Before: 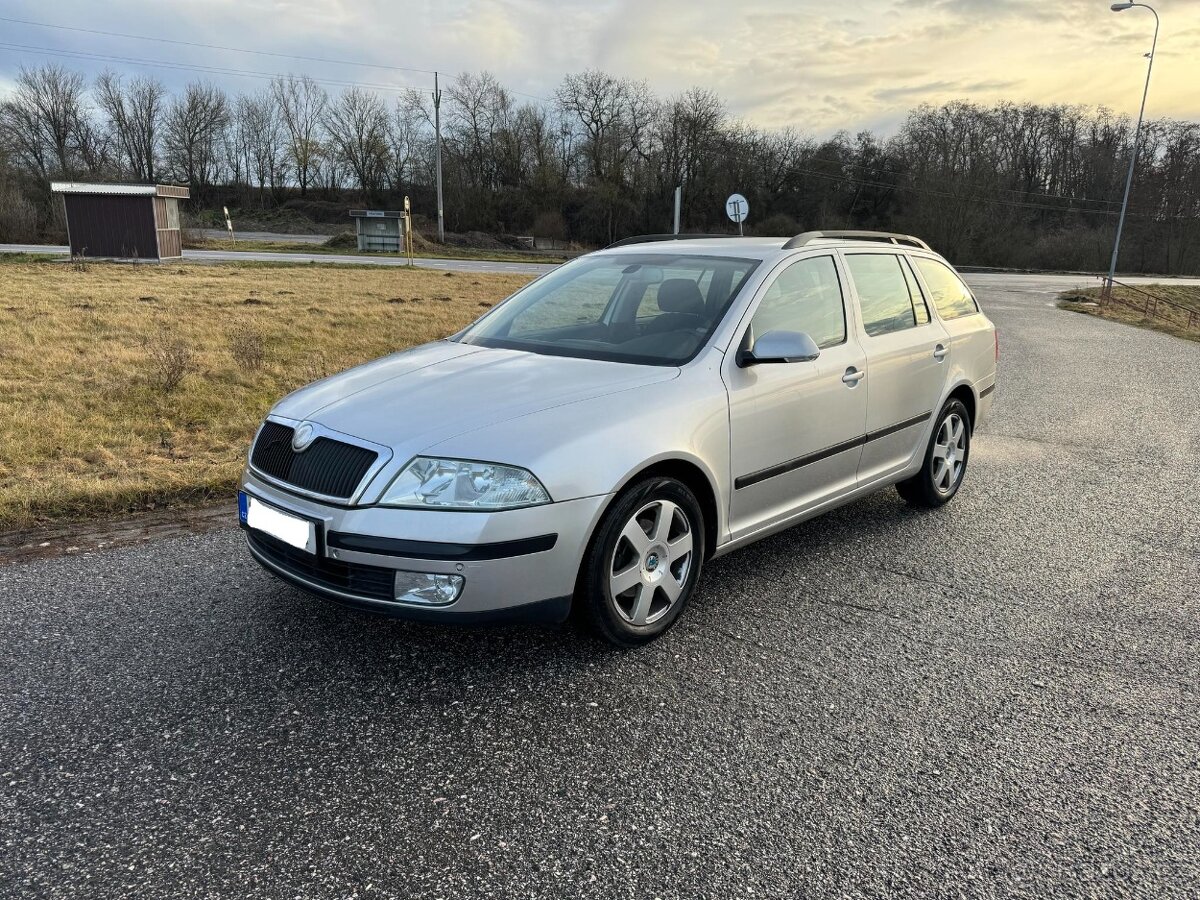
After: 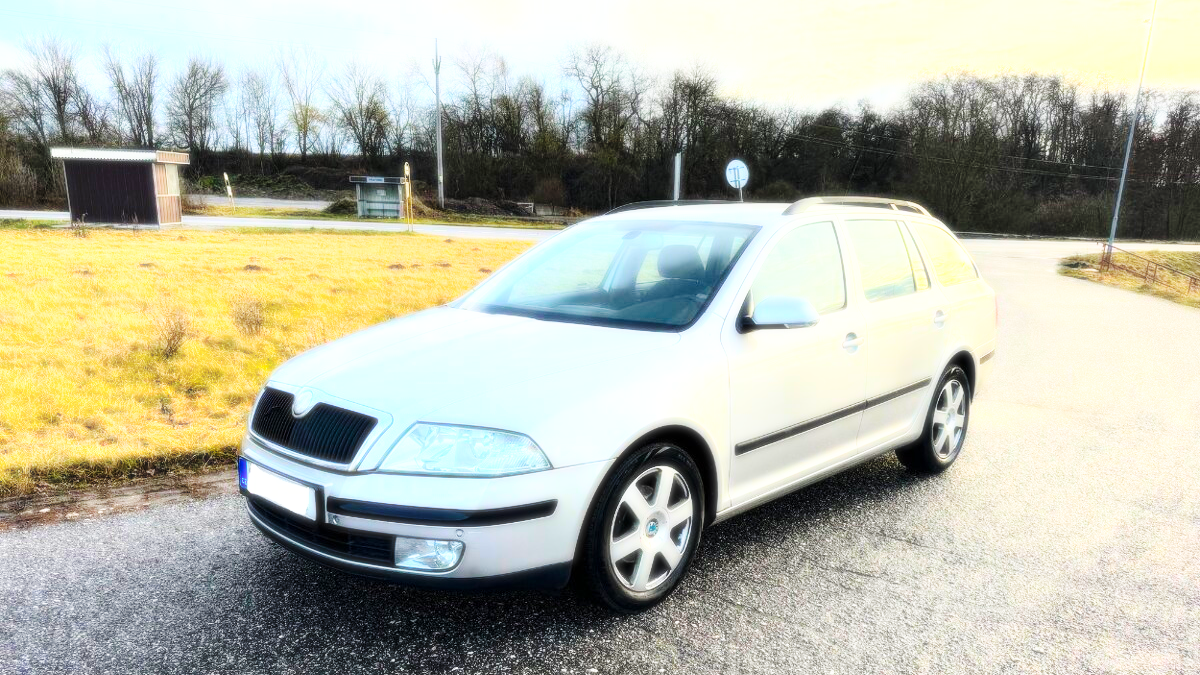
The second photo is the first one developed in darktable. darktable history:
crop: top 3.857%, bottom 21.132%
color balance rgb: linear chroma grading › global chroma 15%, perceptual saturation grading › global saturation 30%
bloom: size 0%, threshold 54.82%, strength 8.31%
base curve: curves: ch0 [(0, 0) (0.028, 0.03) (0.121, 0.232) (0.46, 0.748) (0.859, 0.968) (1, 1)], preserve colors none
